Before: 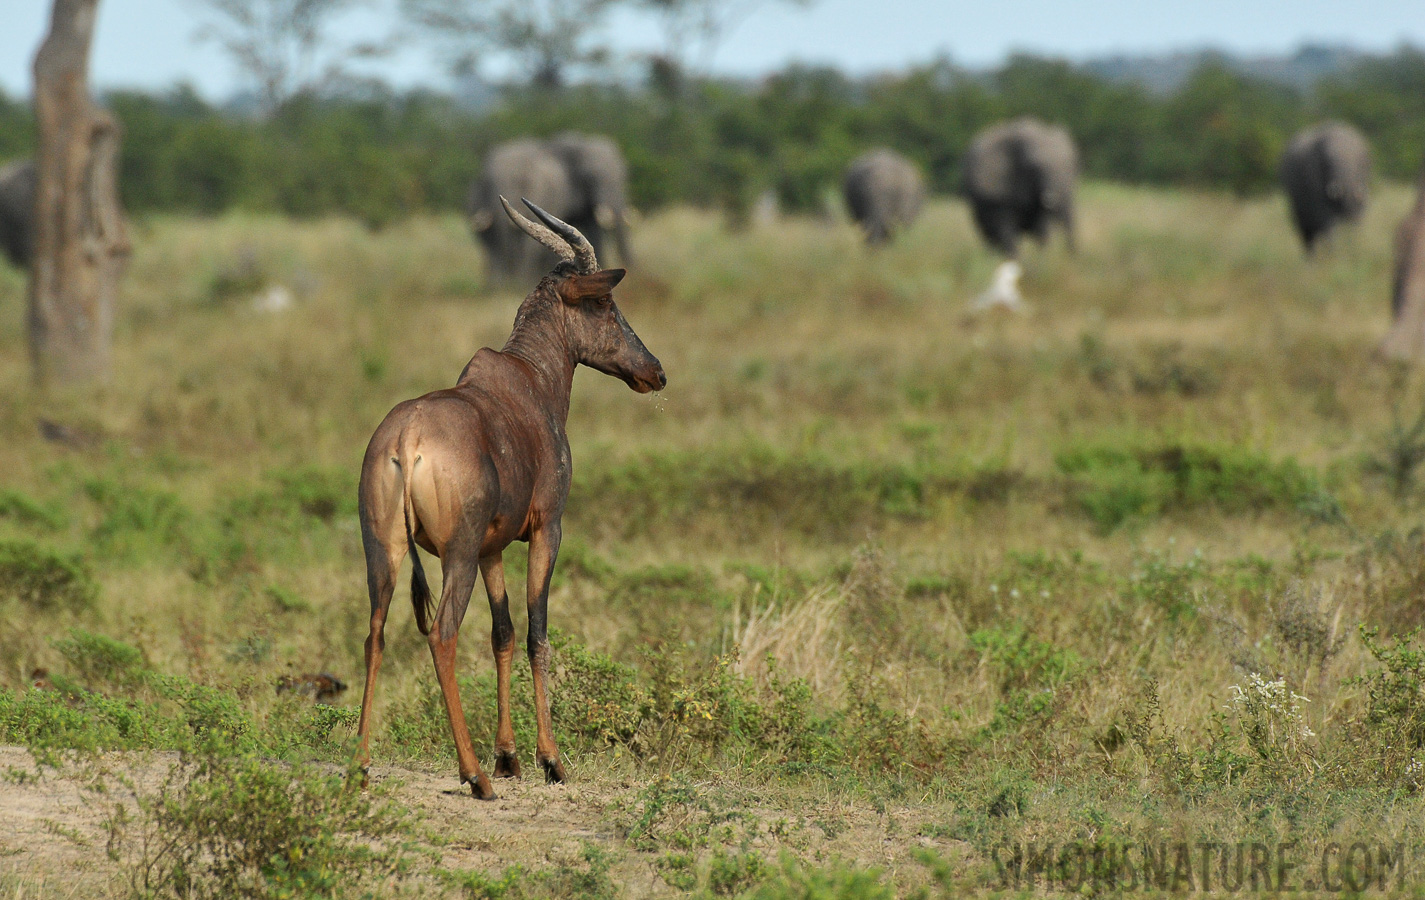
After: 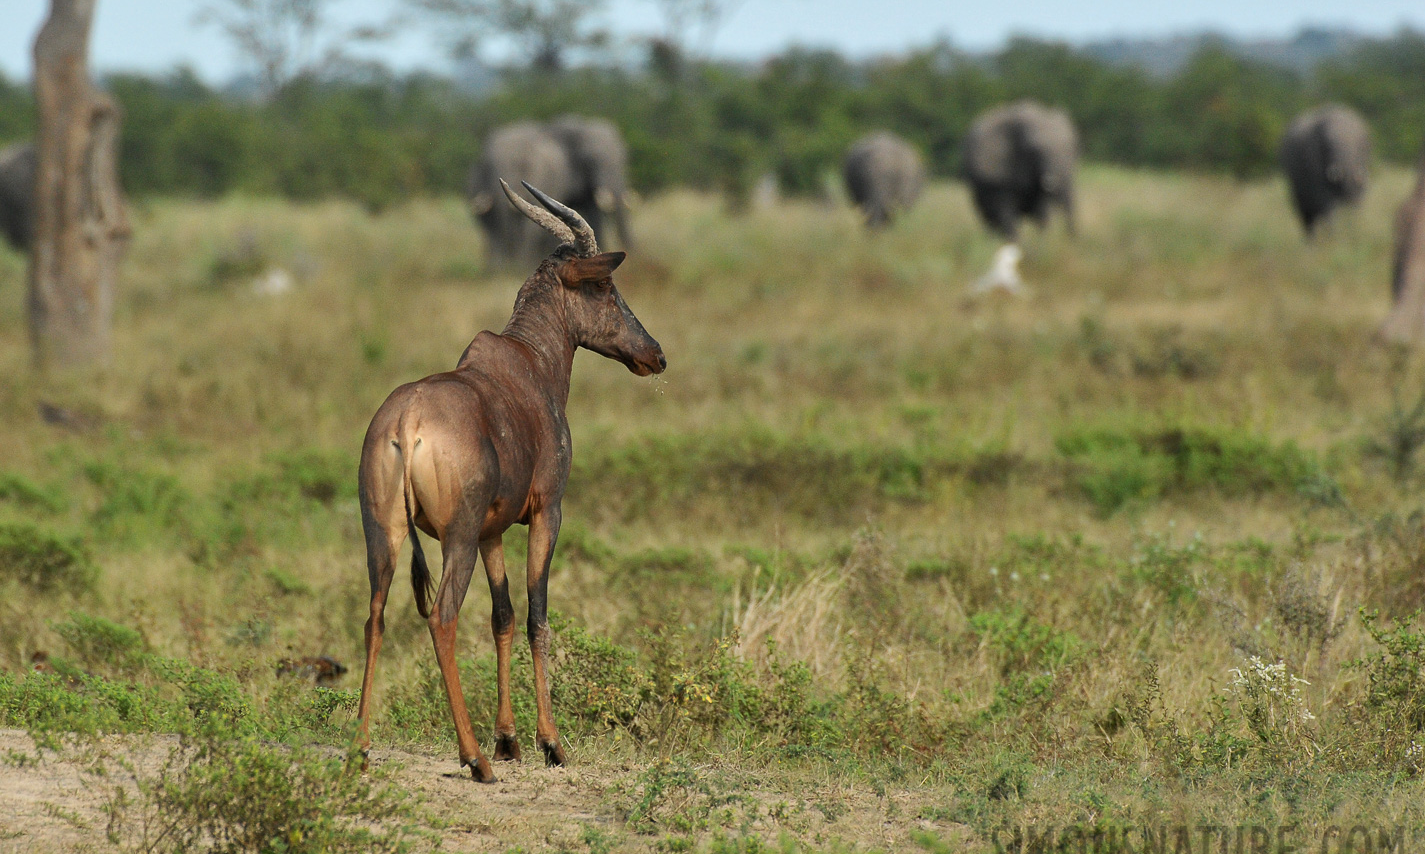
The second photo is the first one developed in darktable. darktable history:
crop and rotate: top 1.899%, bottom 3.189%
